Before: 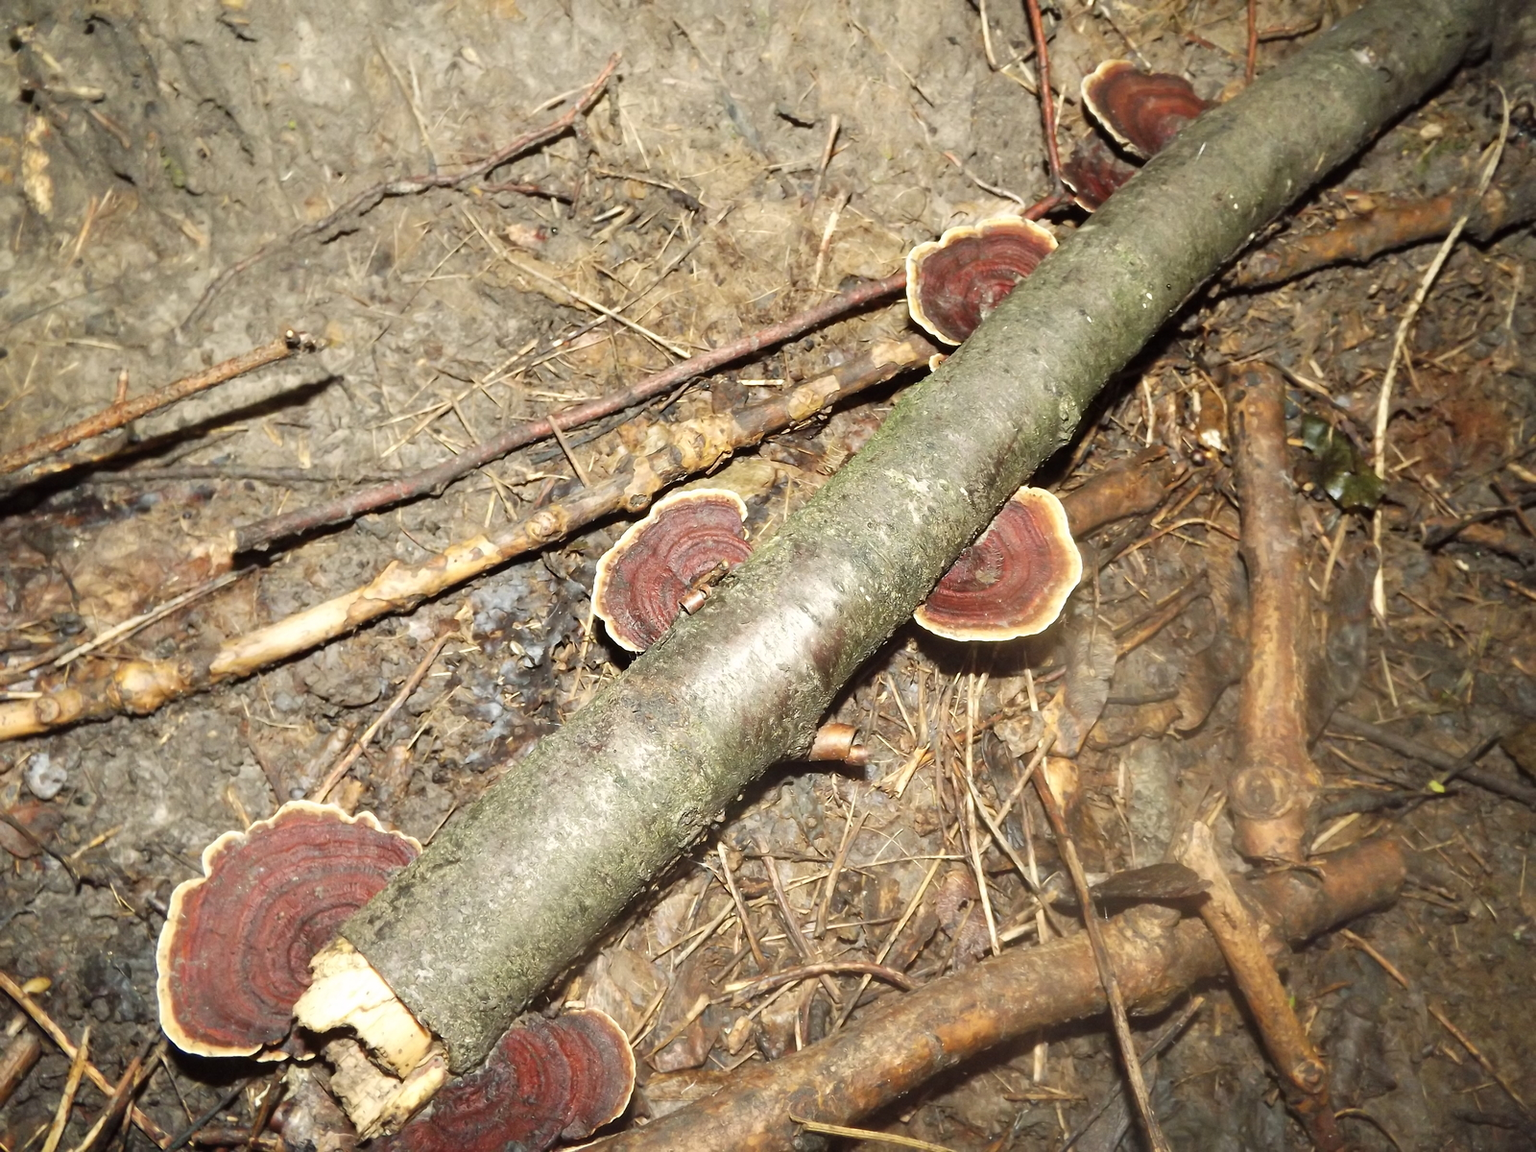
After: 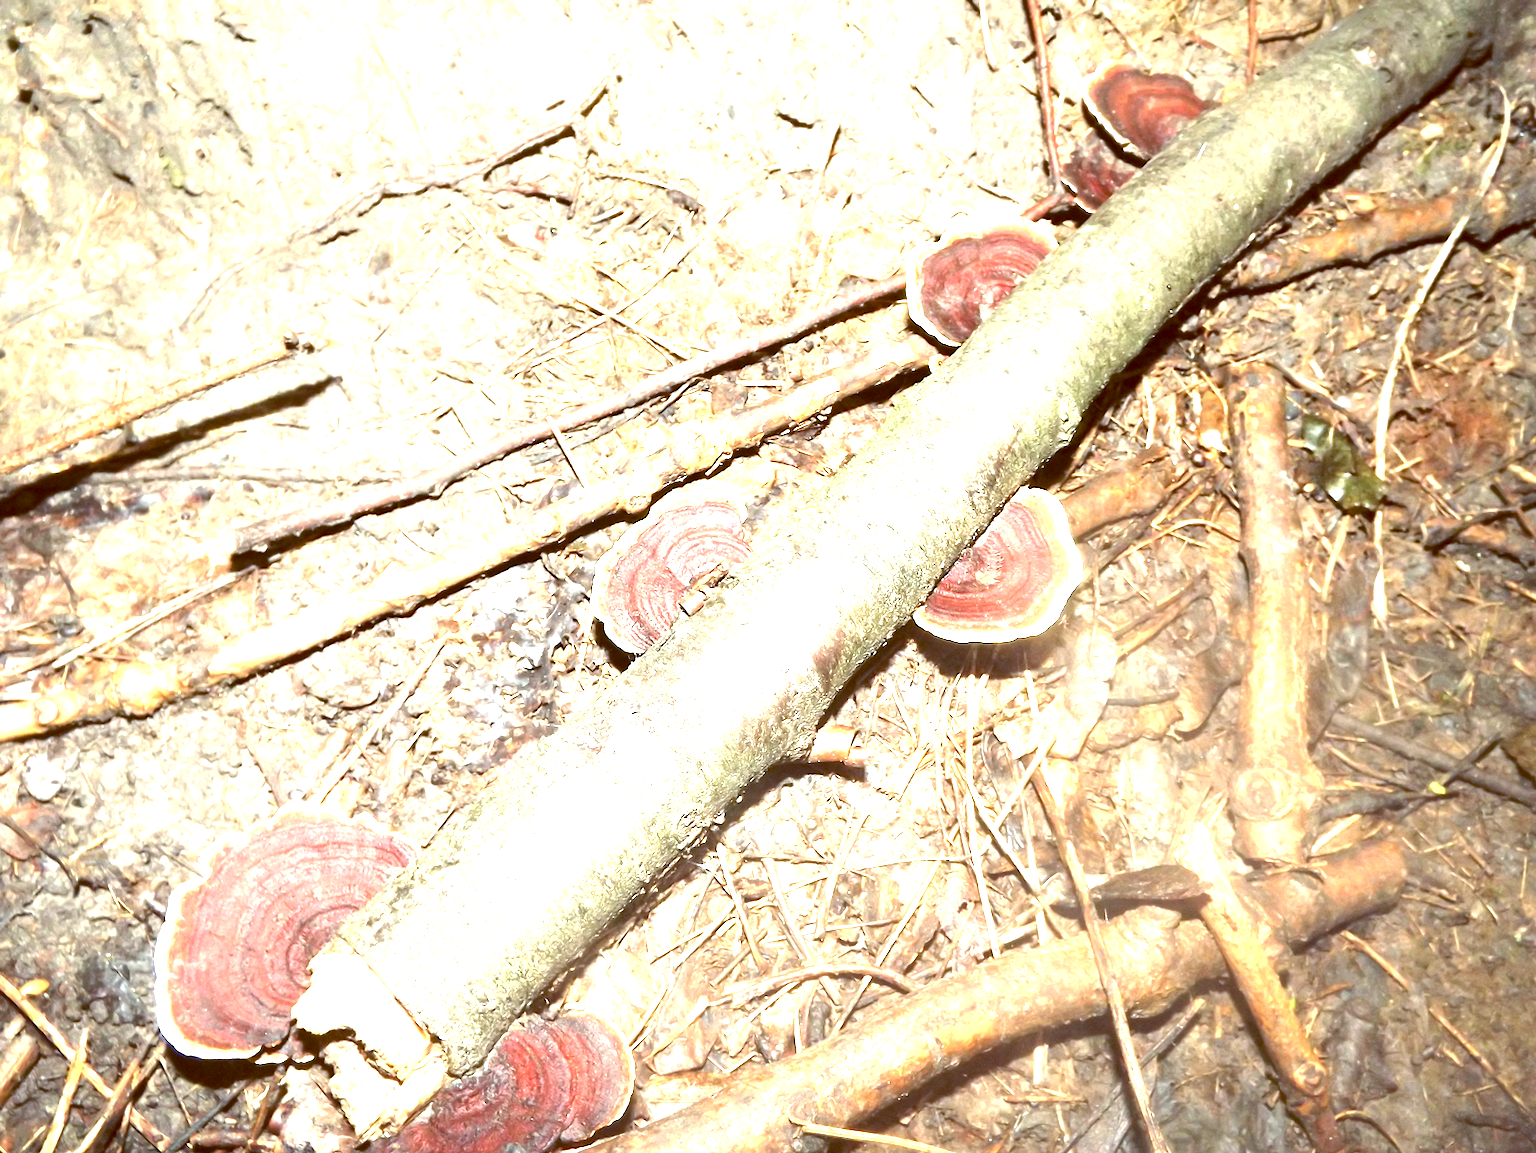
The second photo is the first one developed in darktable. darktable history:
crop and rotate: left 0.126%
exposure: black level correction 0, exposure 1.9 EV, compensate highlight preservation false
color balance: lift [1, 1.015, 1.004, 0.985], gamma [1, 0.958, 0.971, 1.042], gain [1, 0.956, 0.977, 1.044]
